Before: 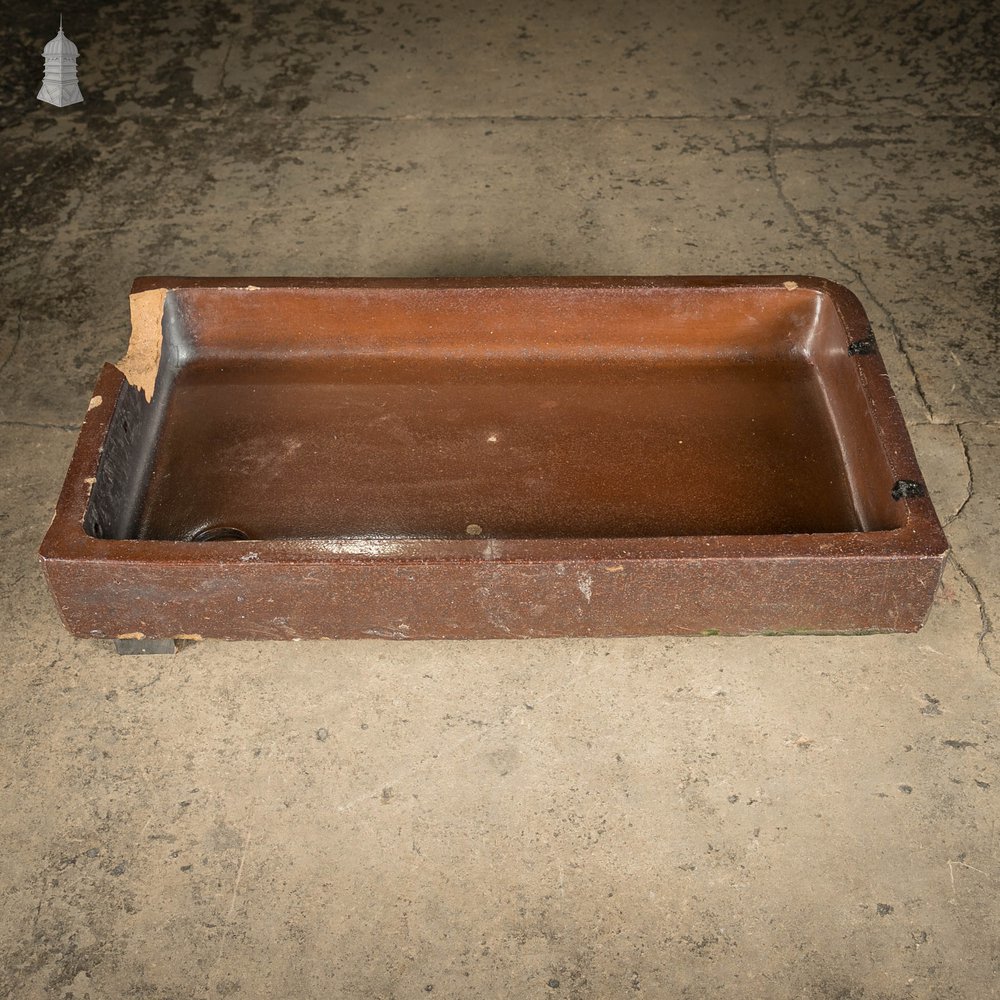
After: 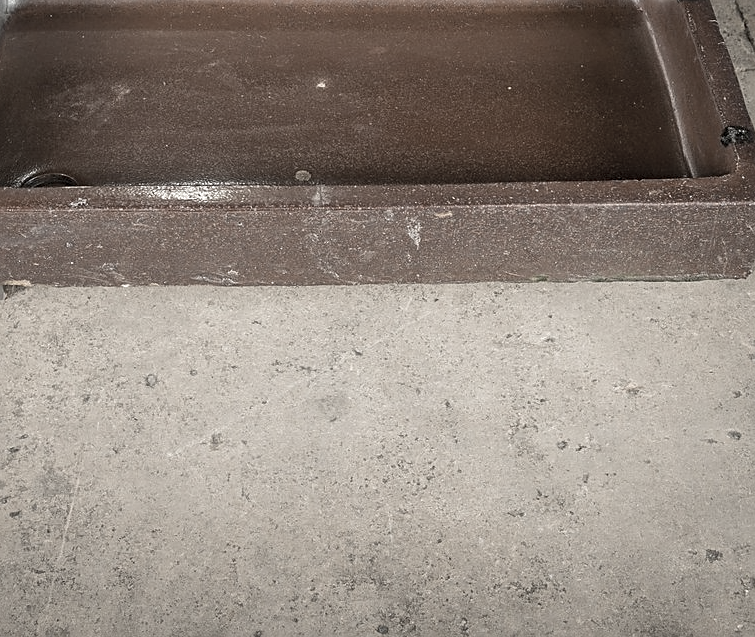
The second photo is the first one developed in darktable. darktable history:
sharpen: on, module defaults
crop and rotate: left 17.18%, top 35.482%, right 7.31%, bottom 0.808%
color correction: highlights b* 0.03, saturation 0.333
